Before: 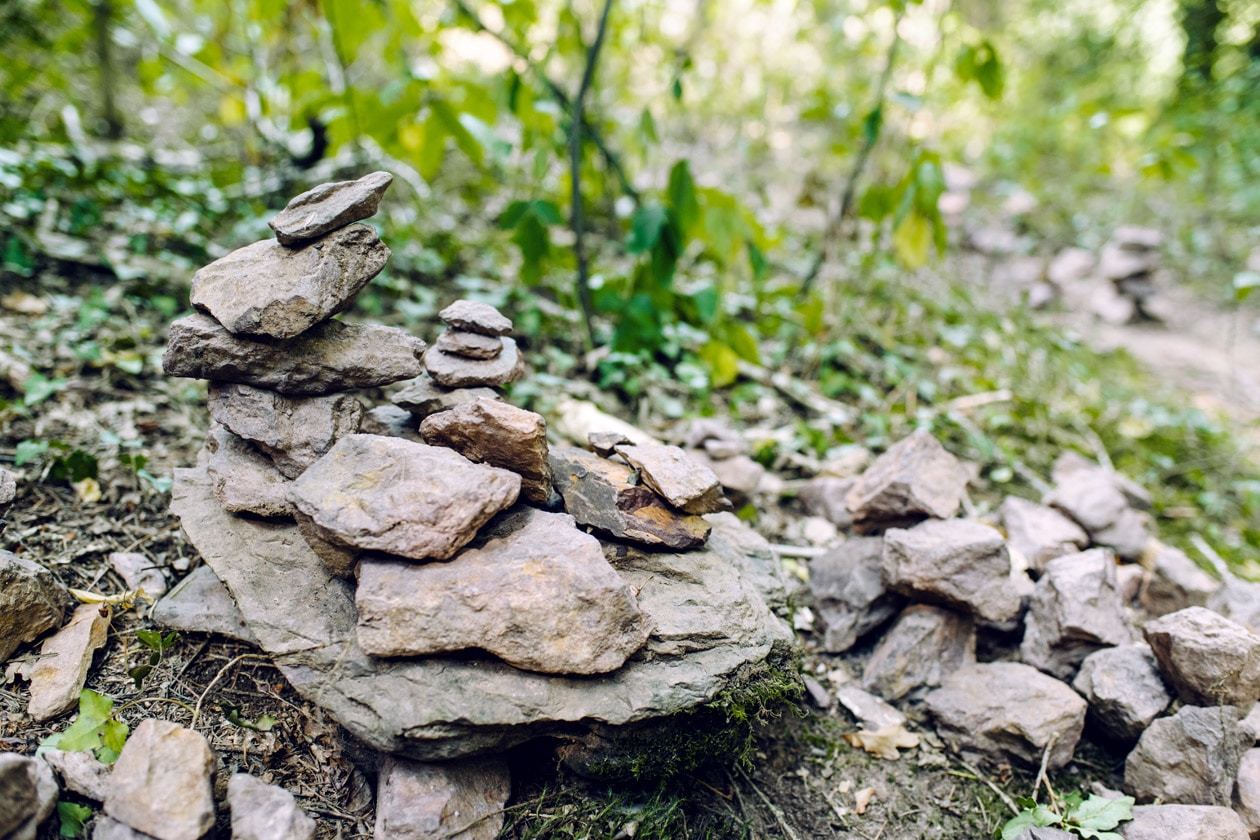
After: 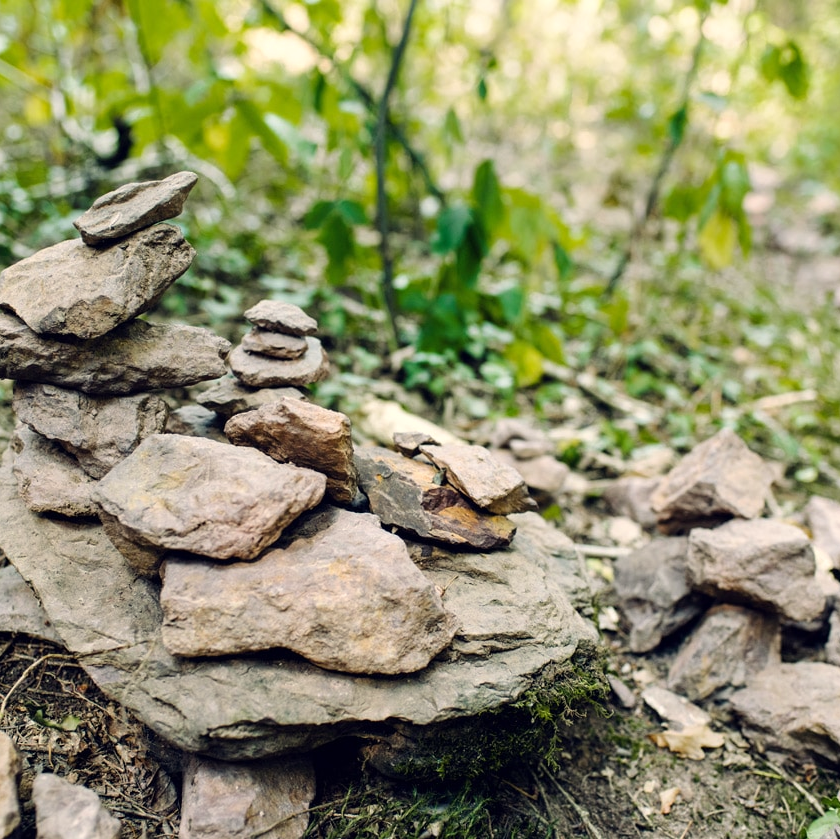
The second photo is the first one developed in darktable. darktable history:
white balance: red 1.029, blue 0.92
crop and rotate: left 15.546%, right 17.787%
